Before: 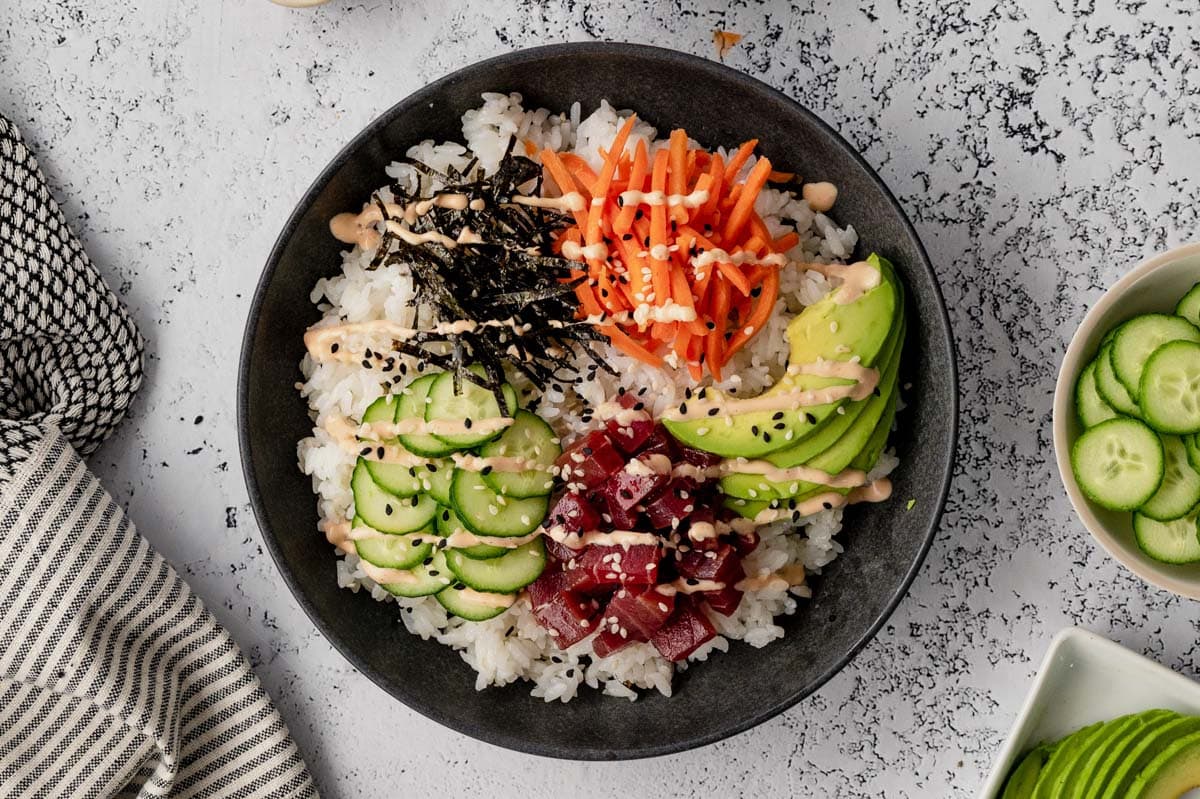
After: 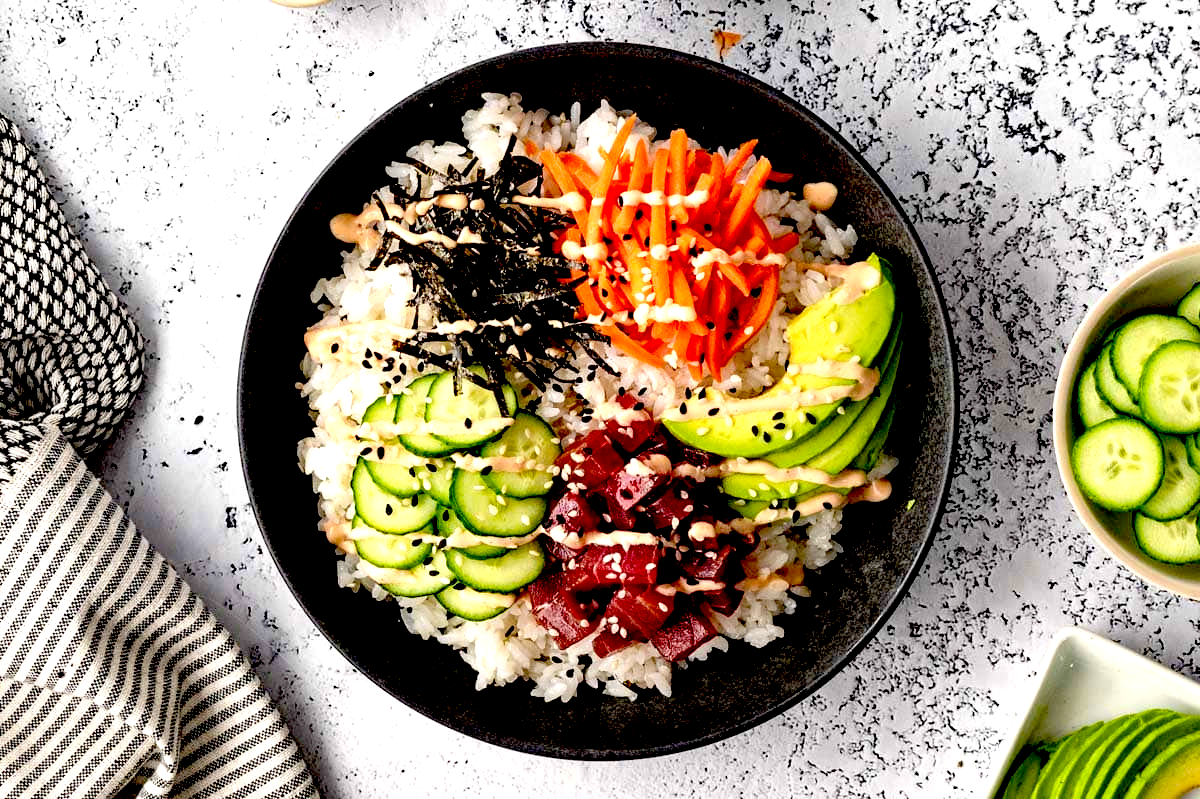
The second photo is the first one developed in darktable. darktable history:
exposure: black level correction 0.035, exposure 0.9 EV, compensate highlight preservation false
haze removal: strength 0.29, distance 0.25, compatibility mode true, adaptive false
